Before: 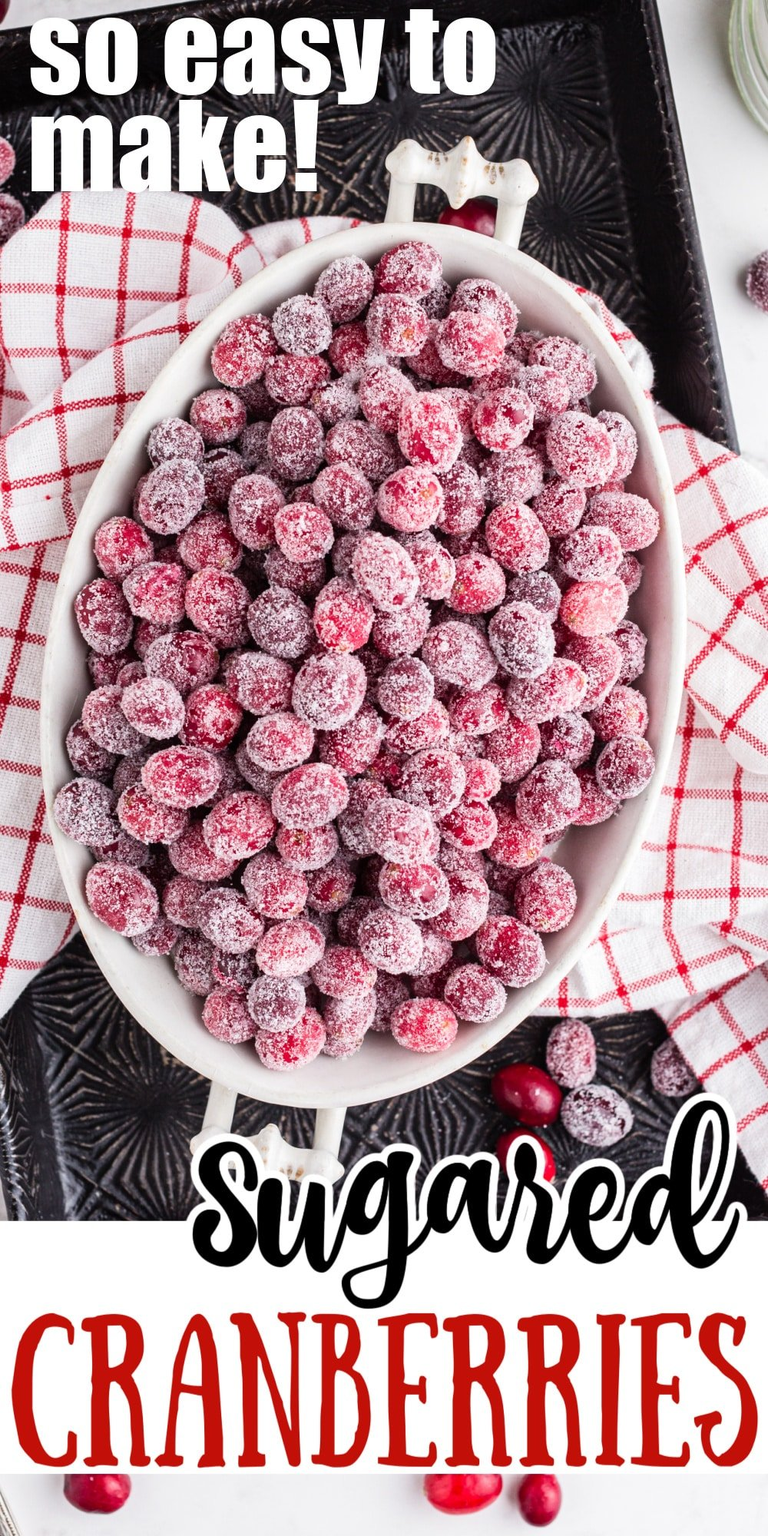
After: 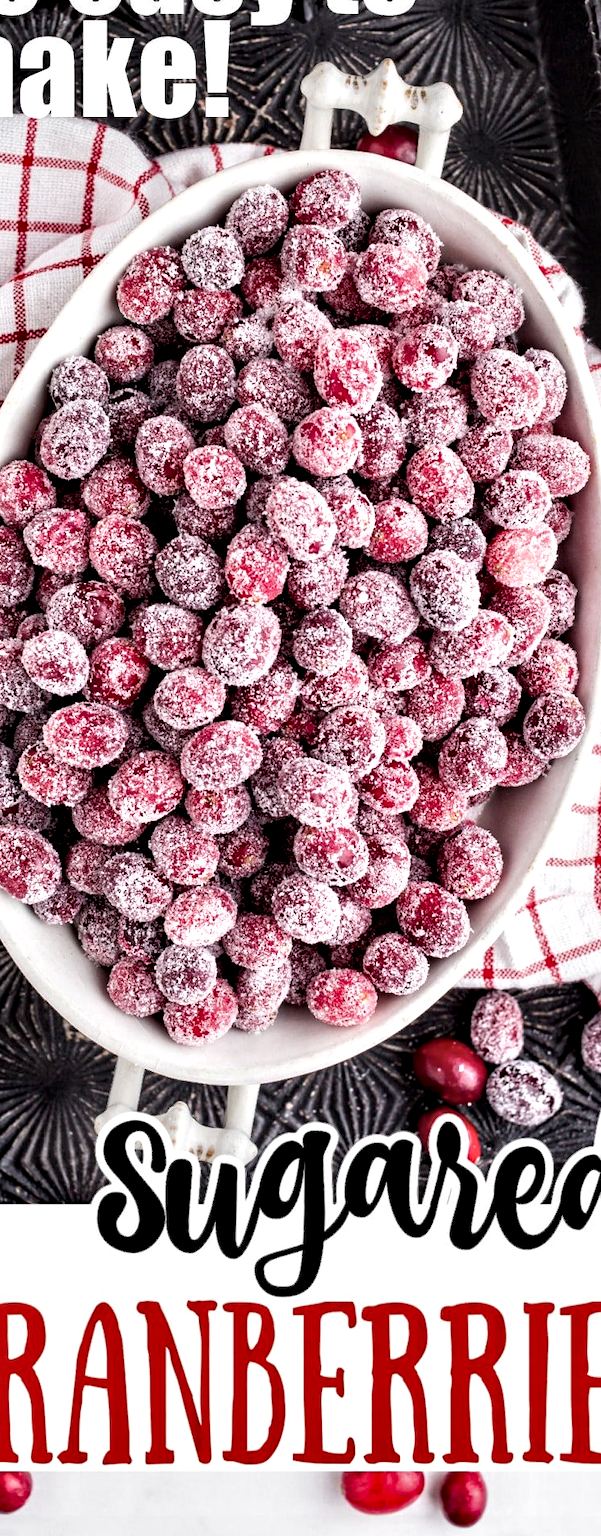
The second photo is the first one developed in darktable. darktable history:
shadows and highlights: shadows 25, highlights -25
crop and rotate: left 13.15%, top 5.251%, right 12.609%
contrast equalizer: y [[0.601, 0.6, 0.598, 0.598, 0.6, 0.601], [0.5 ×6], [0.5 ×6], [0 ×6], [0 ×6]]
